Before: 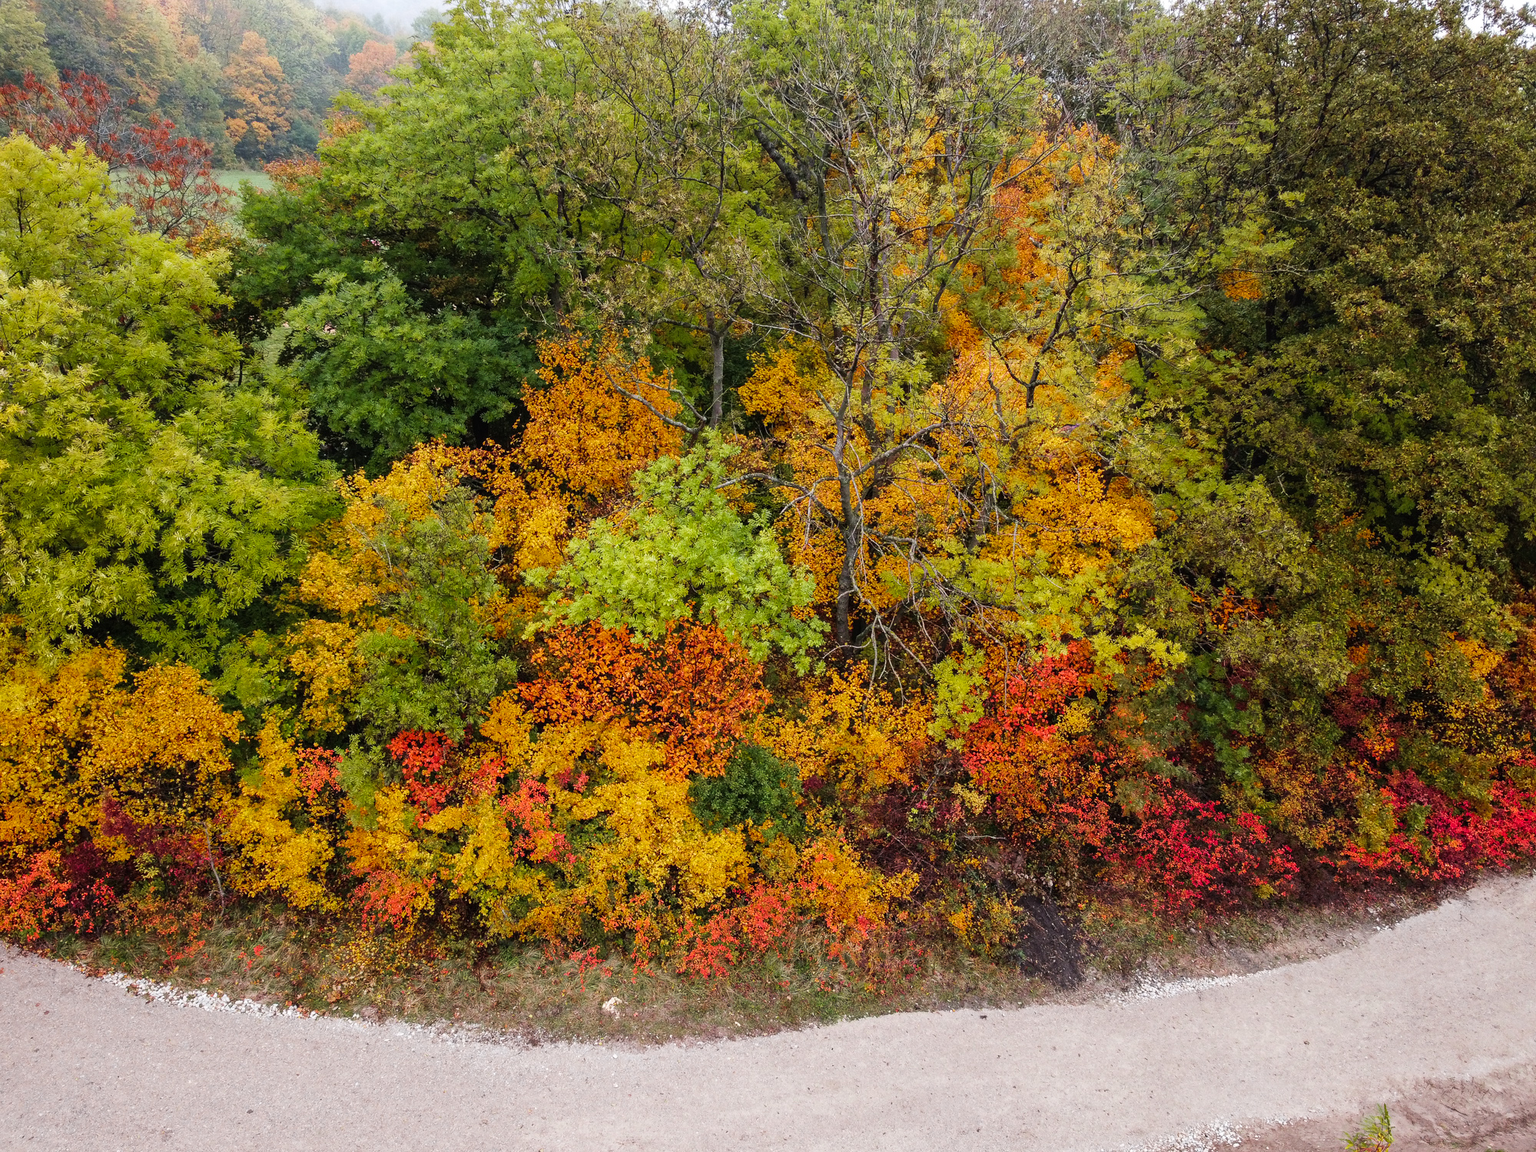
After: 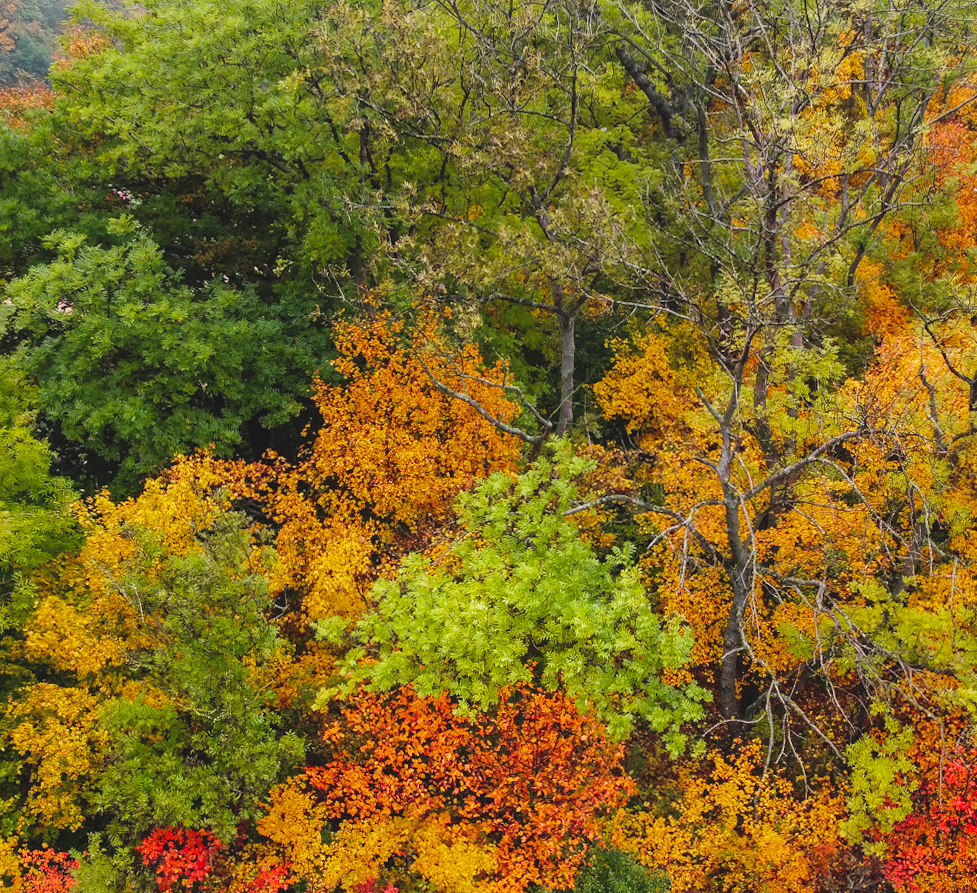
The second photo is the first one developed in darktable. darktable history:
contrast brightness saturation: saturation 0.13
exposure: black level correction -0.008, exposure 0.067 EV, compensate highlight preservation false
crop: left 17.835%, top 7.675%, right 32.881%, bottom 32.213%
rotate and perspective: rotation 0.192°, lens shift (horizontal) -0.015, crop left 0.005, crop right 0.996, crop top 0.006, crop bottom 0.99
